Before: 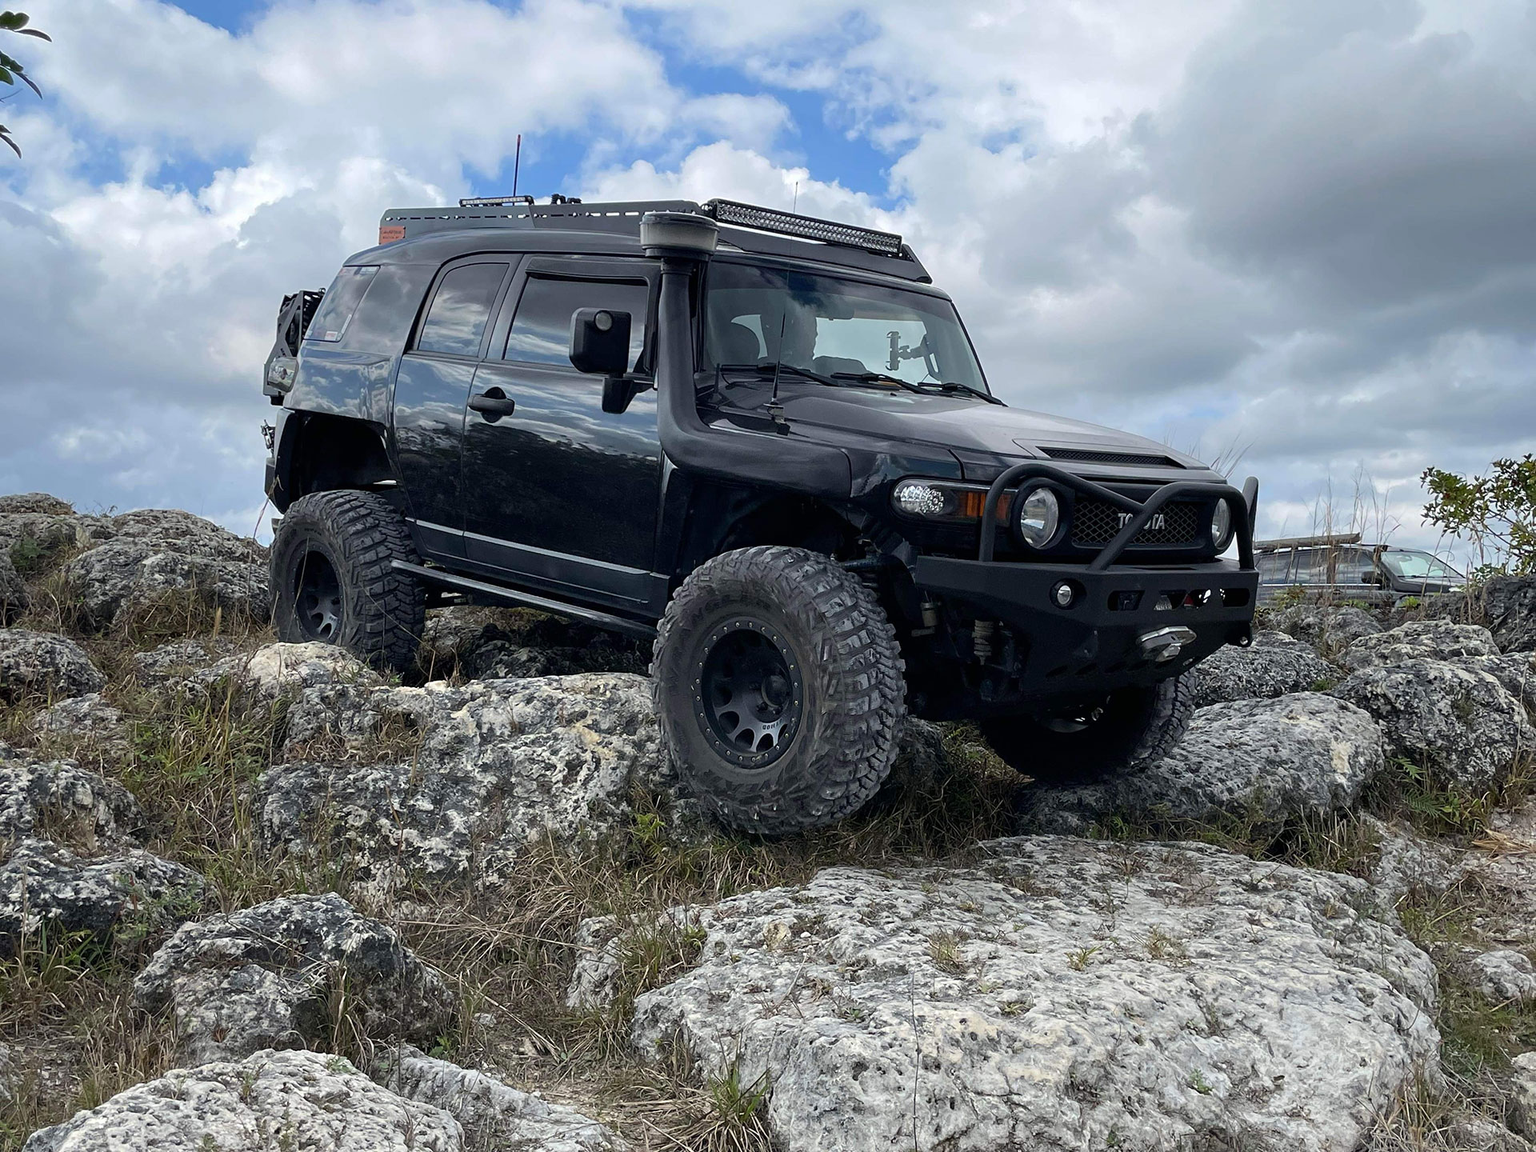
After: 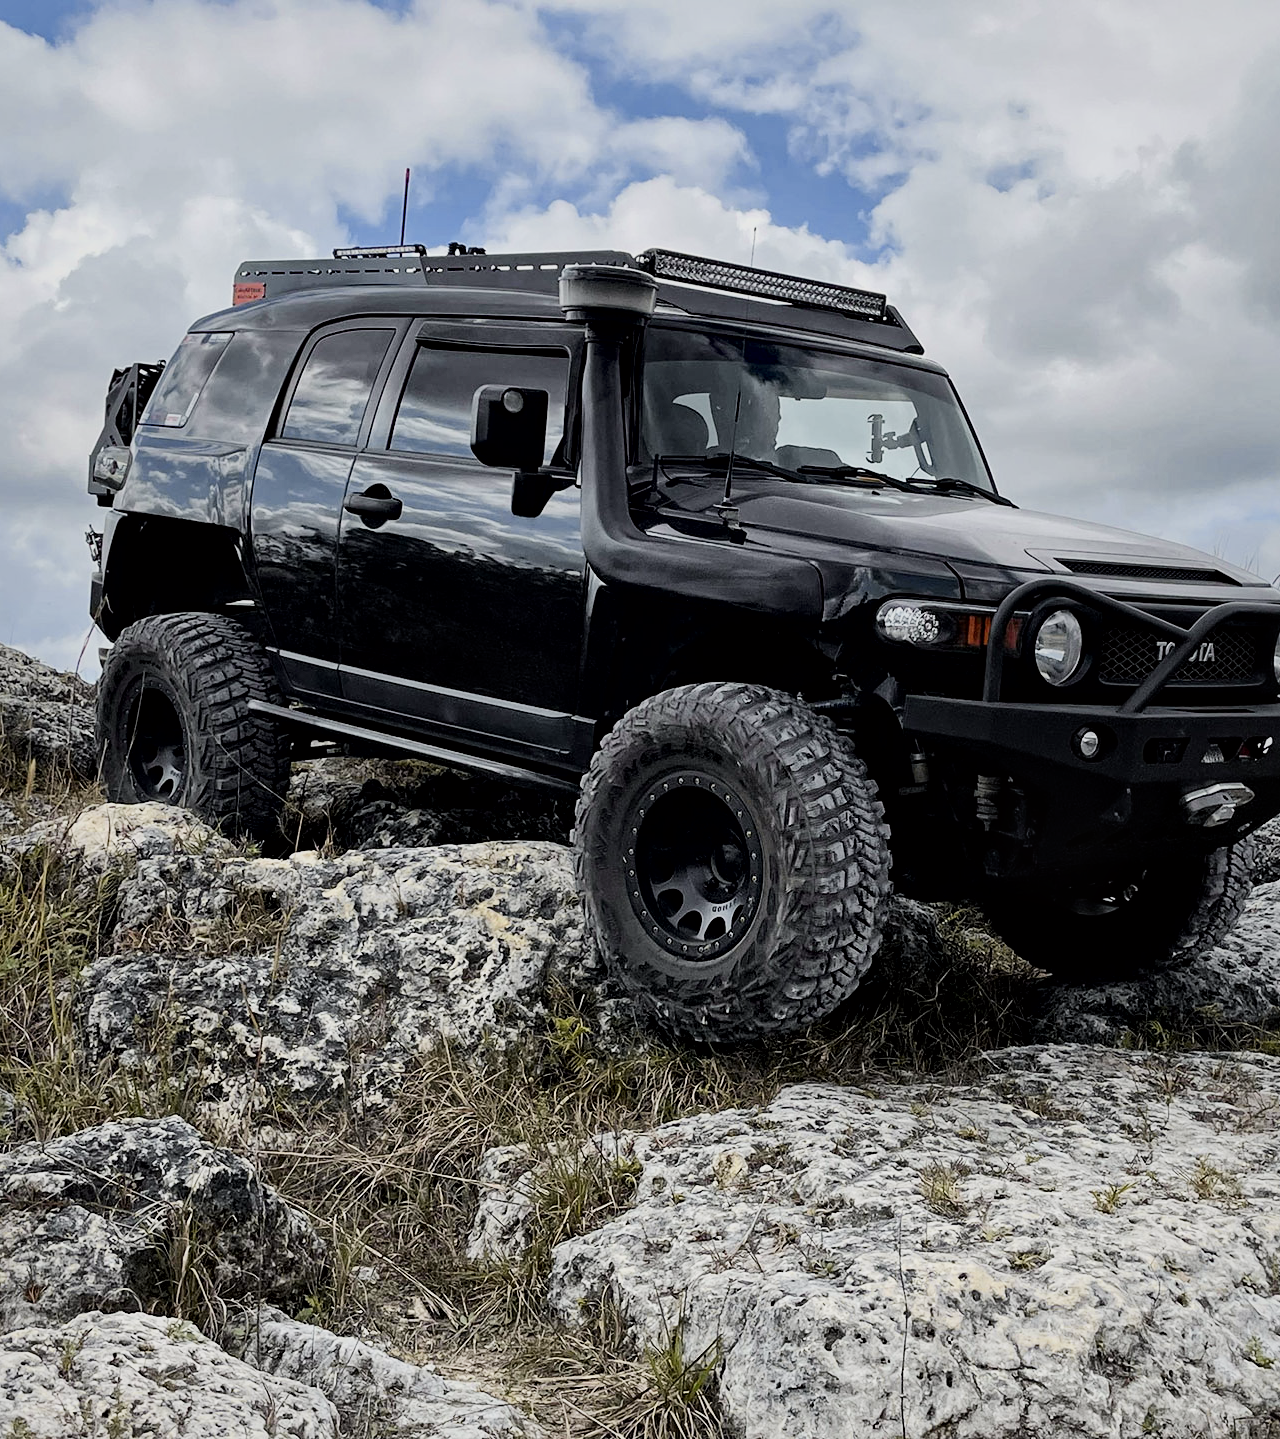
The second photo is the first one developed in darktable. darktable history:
filmic rgb: black relative exposure -7.65 EV, white relative exposure 4.56 EV, hardness 3.61
haze removal: compatibility mode true, adaptive false
tone curve: curves: ch0 [(0, 0.013) (0.036, 0.045) (0.274, 0.286) (0.566, 0.623) (0.794, 0.827) (1, 0.953)]; ch1 [(0, 0) (0.389, 0.403) (0.462, 0.48) (0.499, 0.5) (0.524, 0.527) (0.57, 0.599) (0.626, 0.65) (0.761, 0.781) (1, 1)]; ch2 [(0, 0) (0.464, 0.478) (0.5, 0.501) (0.533, 0.542) (0.599, 0.613) (0.704, 0.731) (1, 1)], color space Lab, independent channels, preserve colors none
local contrast: mode bilateral grid, contrast 24, coarseness 59, detail 151%, midtone range 0.2
crop and rotate: left 12.554%, right 20.758%
